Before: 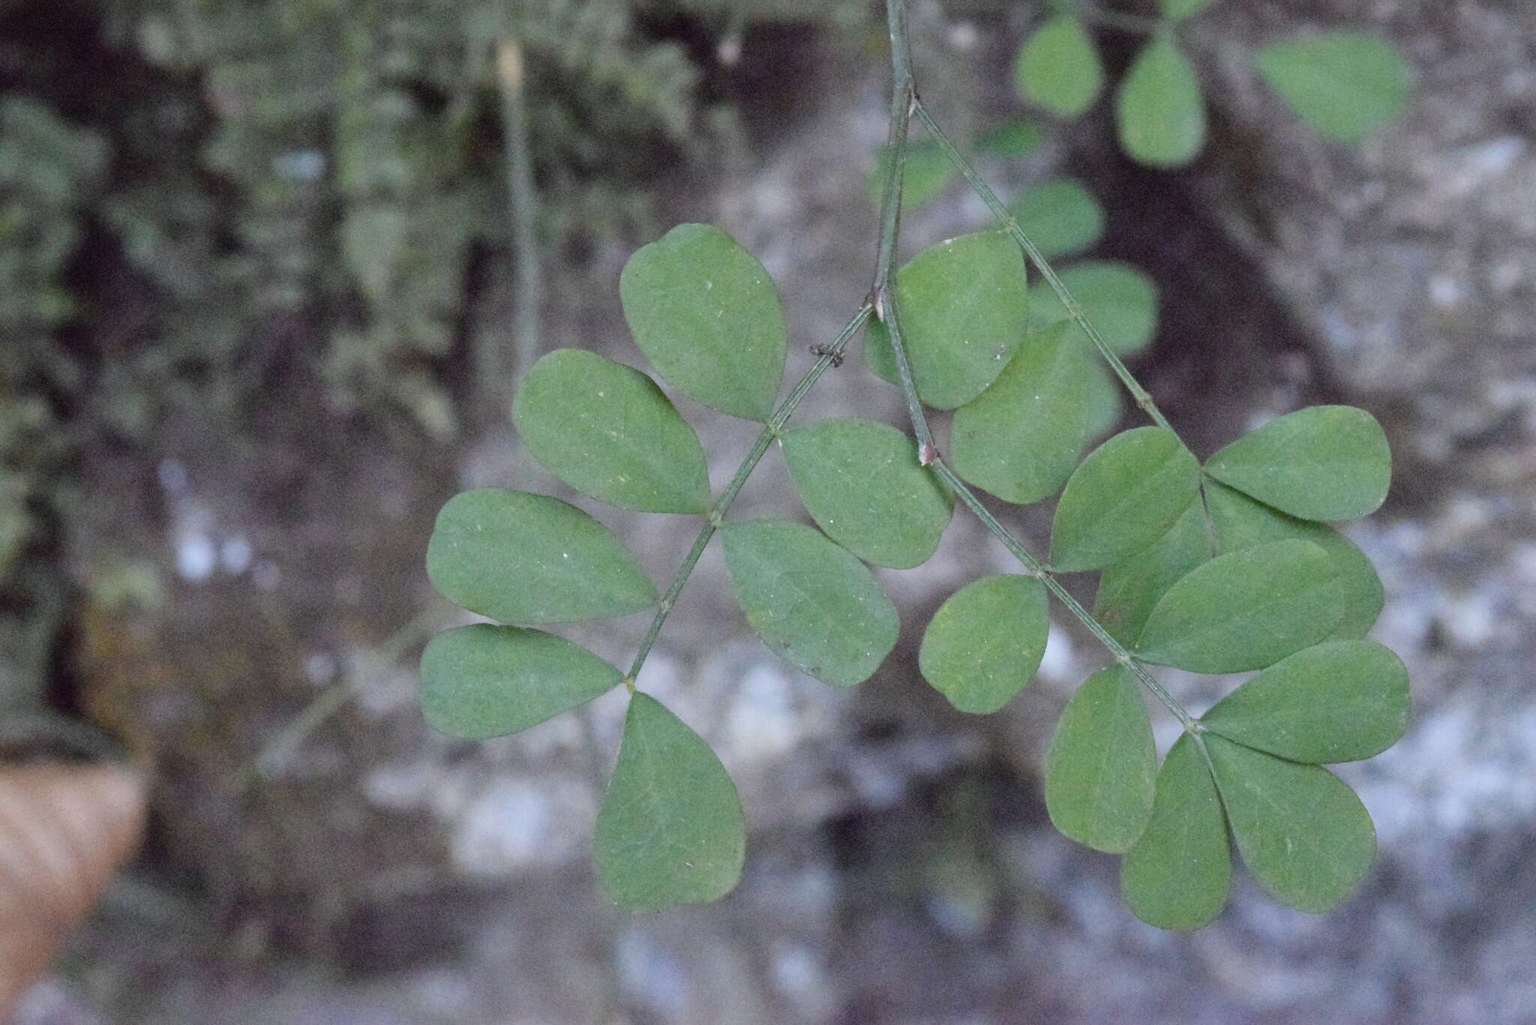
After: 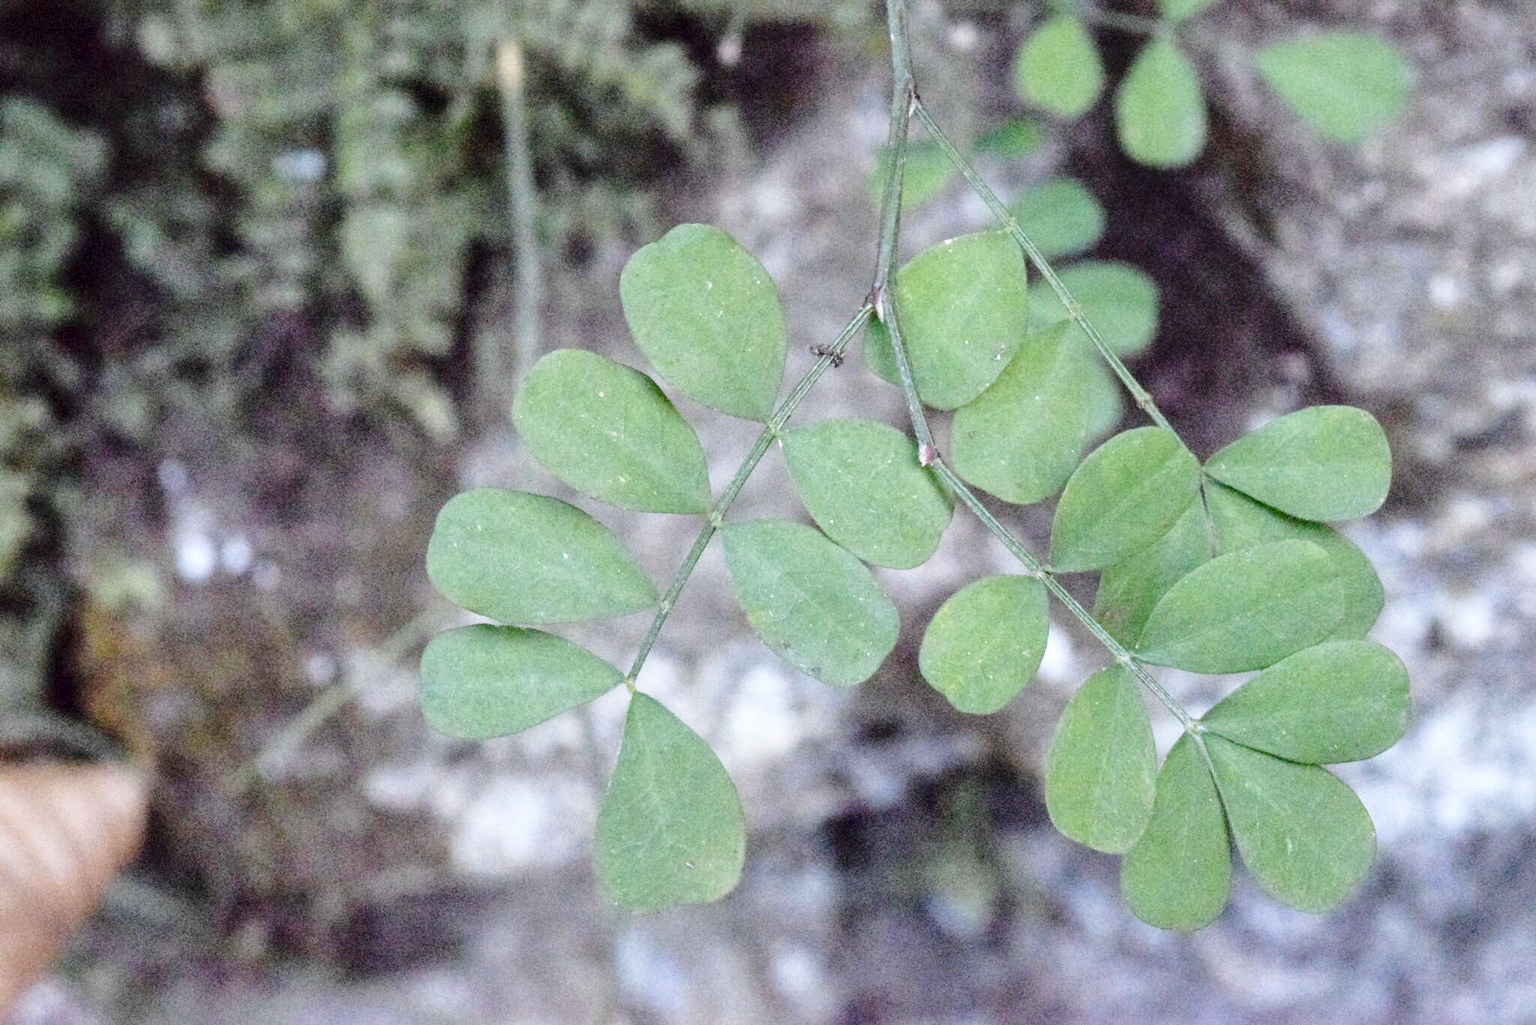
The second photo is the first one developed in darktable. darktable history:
base curve: curves: ch0 [(0, 0) (0.028, 0.03) (0.121, 0.232) (0.46, 0.748) (0.859, 0.968) (1, 1)], preserve colors none
local contrast: on, module defaults
